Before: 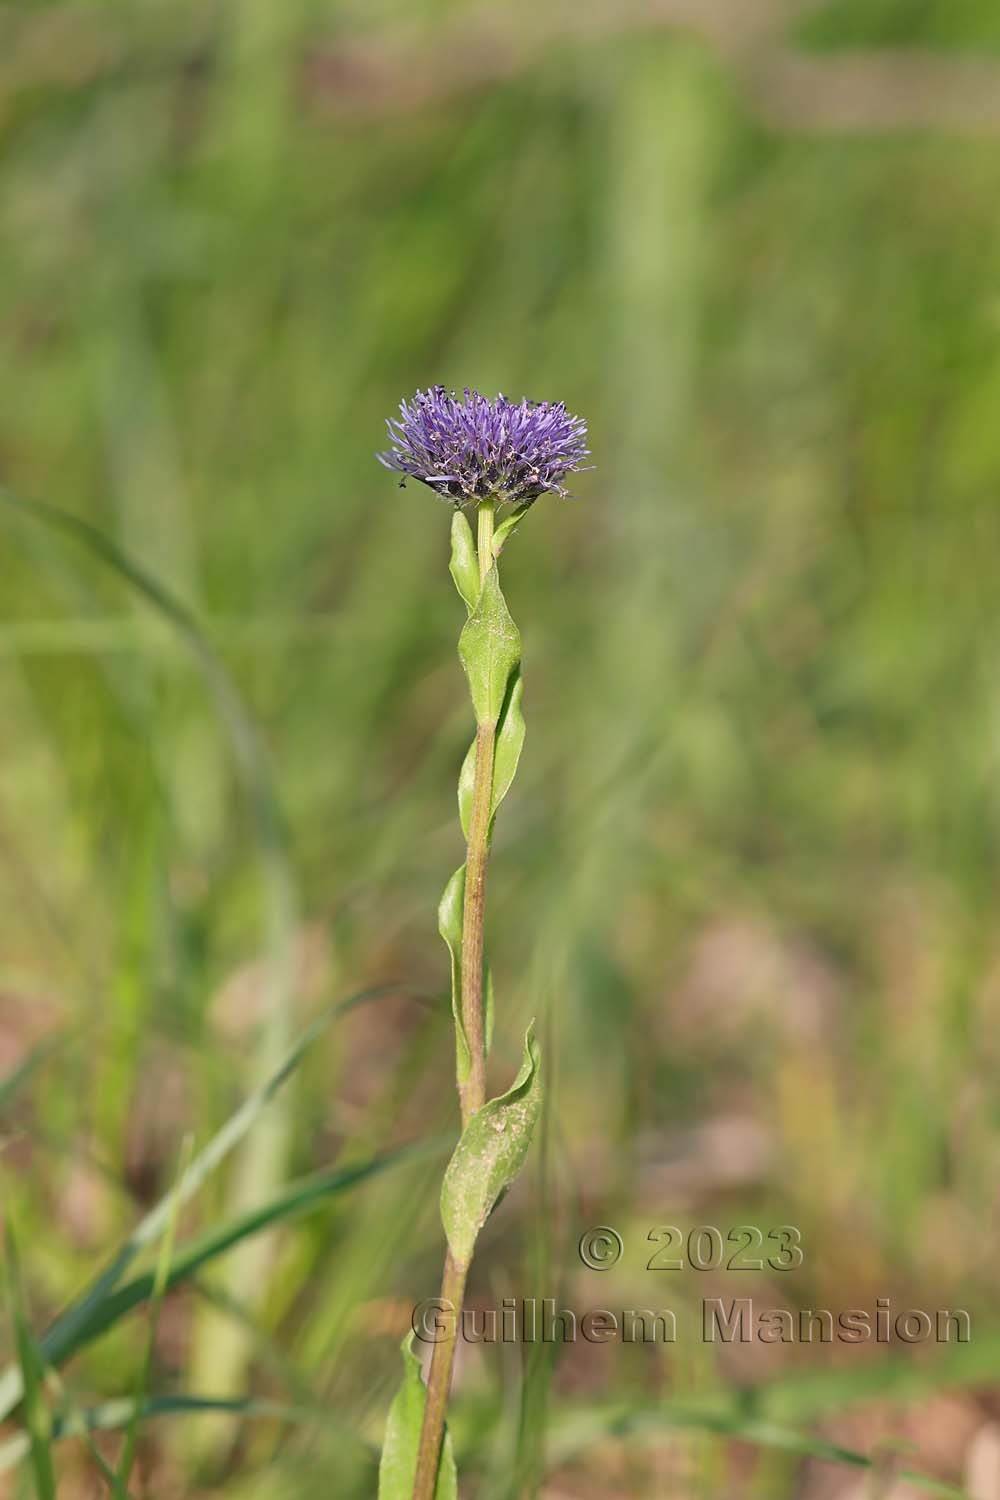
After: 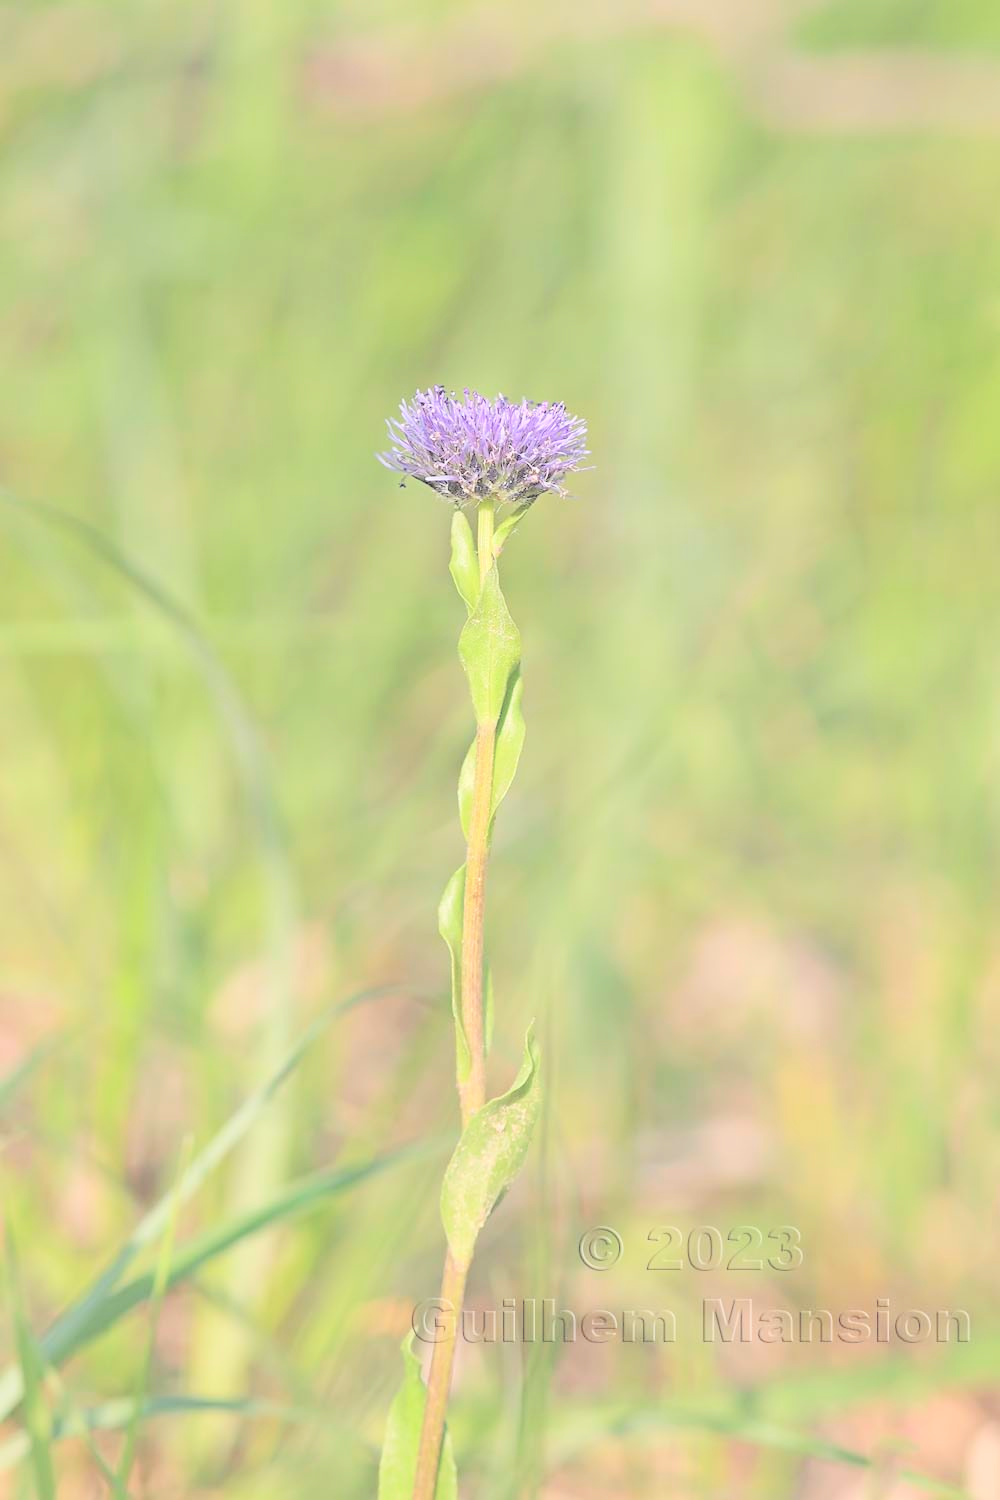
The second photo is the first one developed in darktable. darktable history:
contrast brightness saturation: brightness 0.993
